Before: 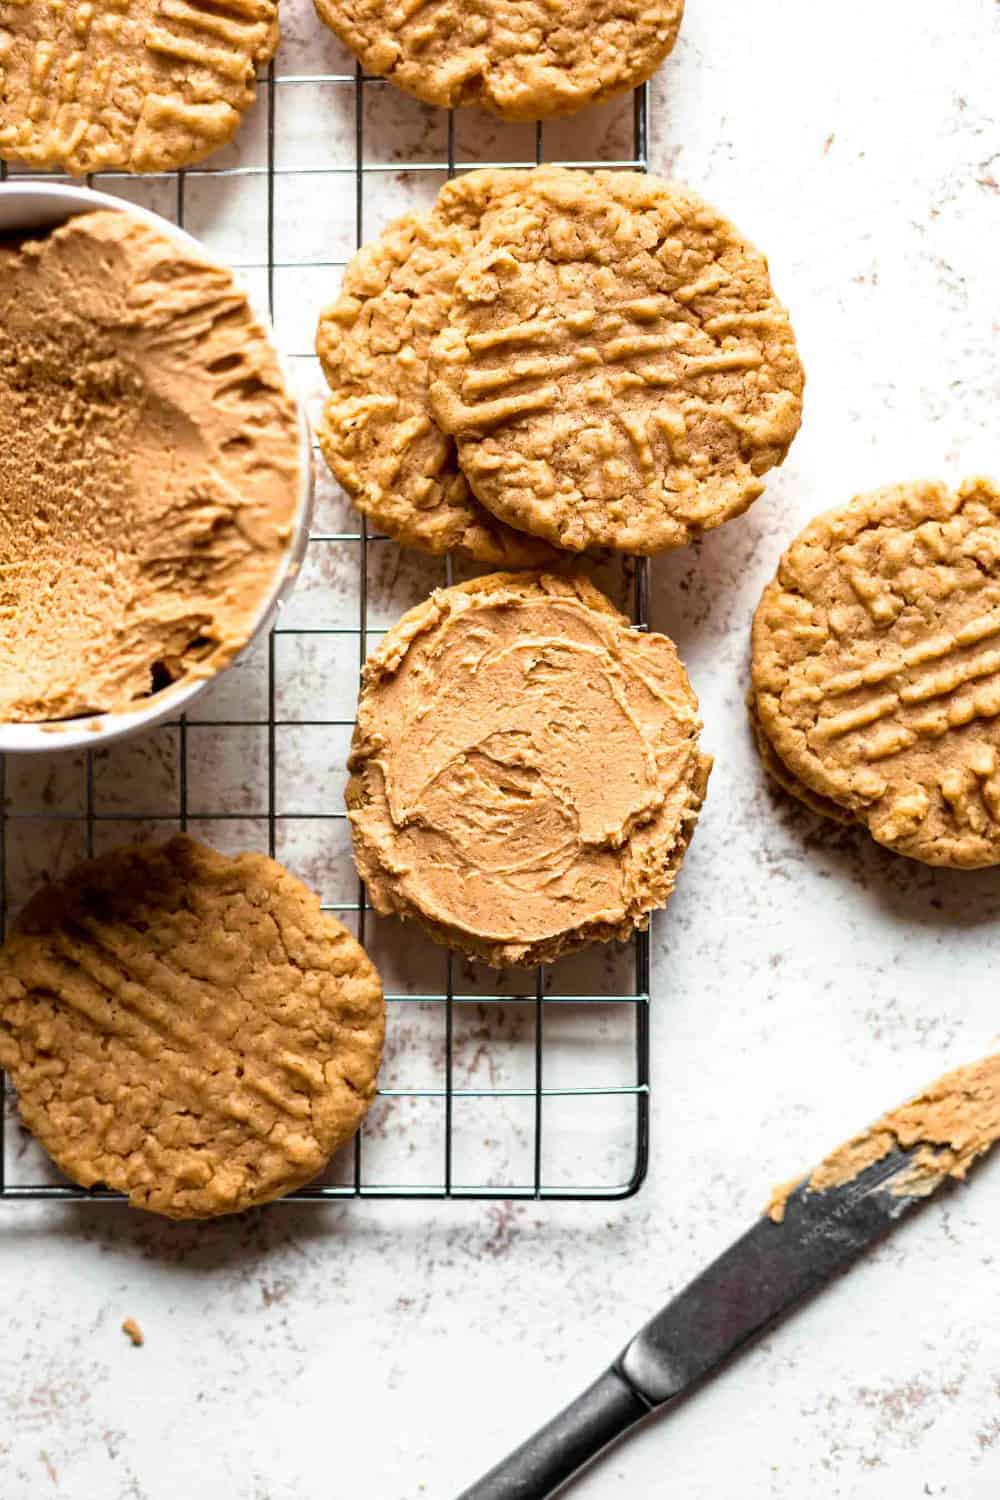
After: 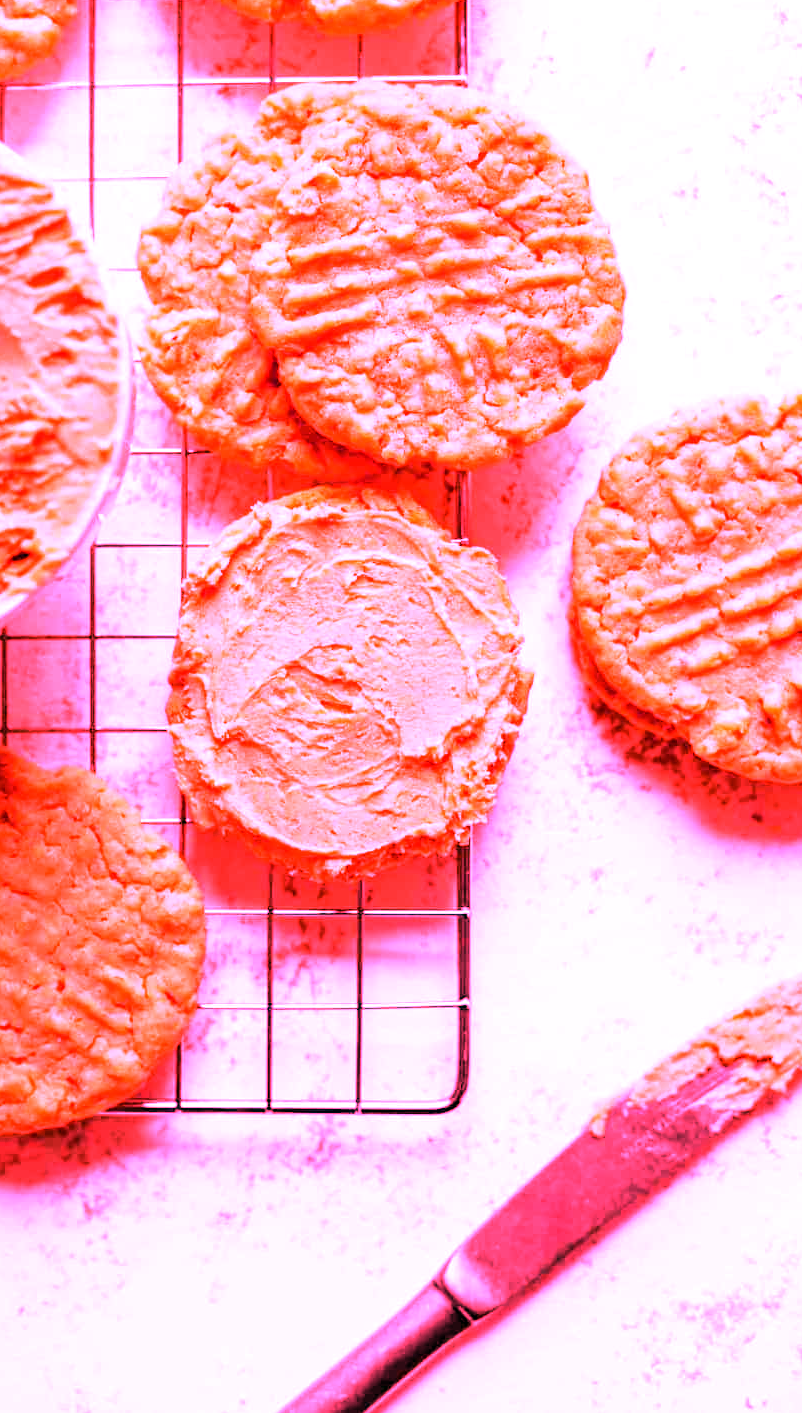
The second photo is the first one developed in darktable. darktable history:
crop and rotate: left 17.959%, top 5.771%, right 1.742%
white balance: red 4.26, blue 1.802
